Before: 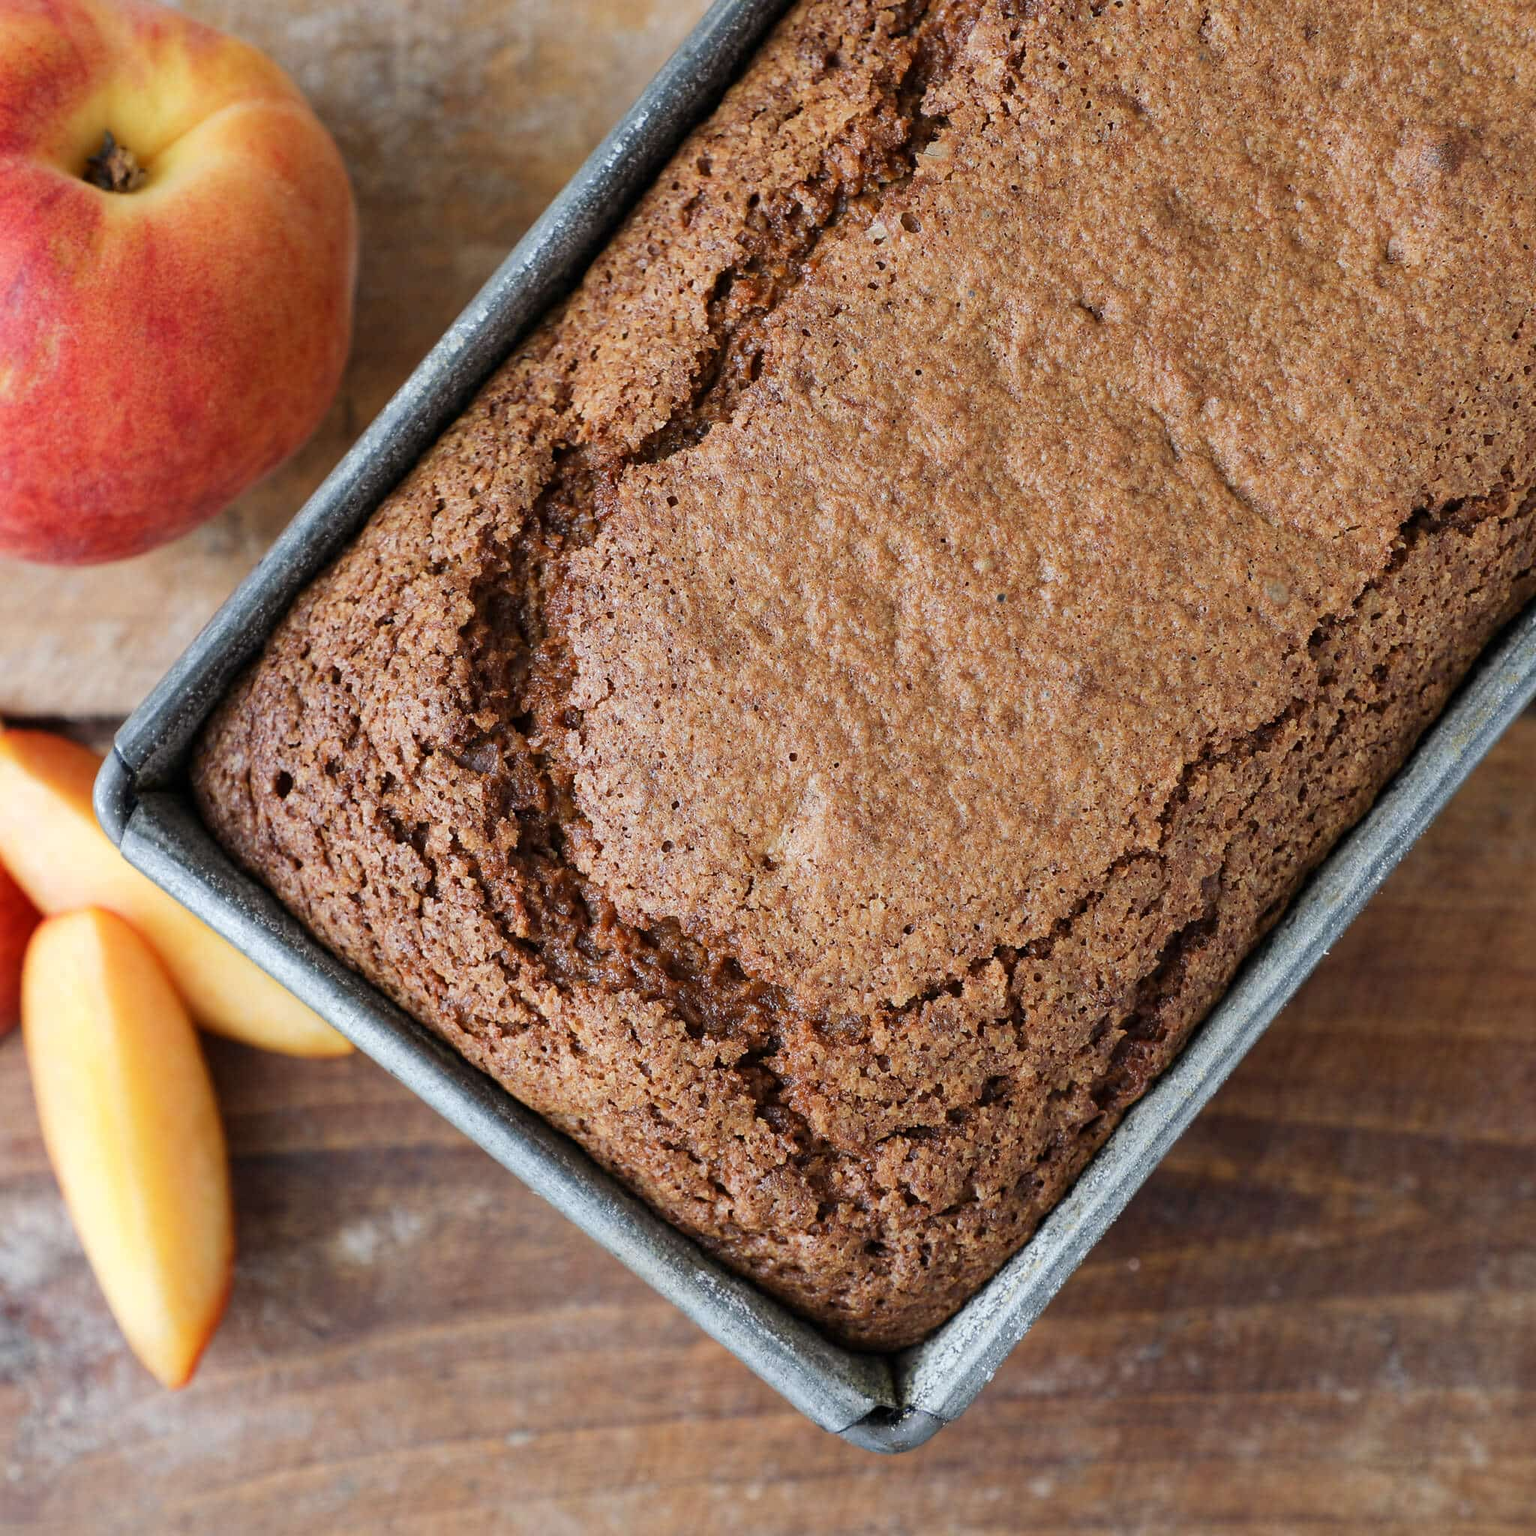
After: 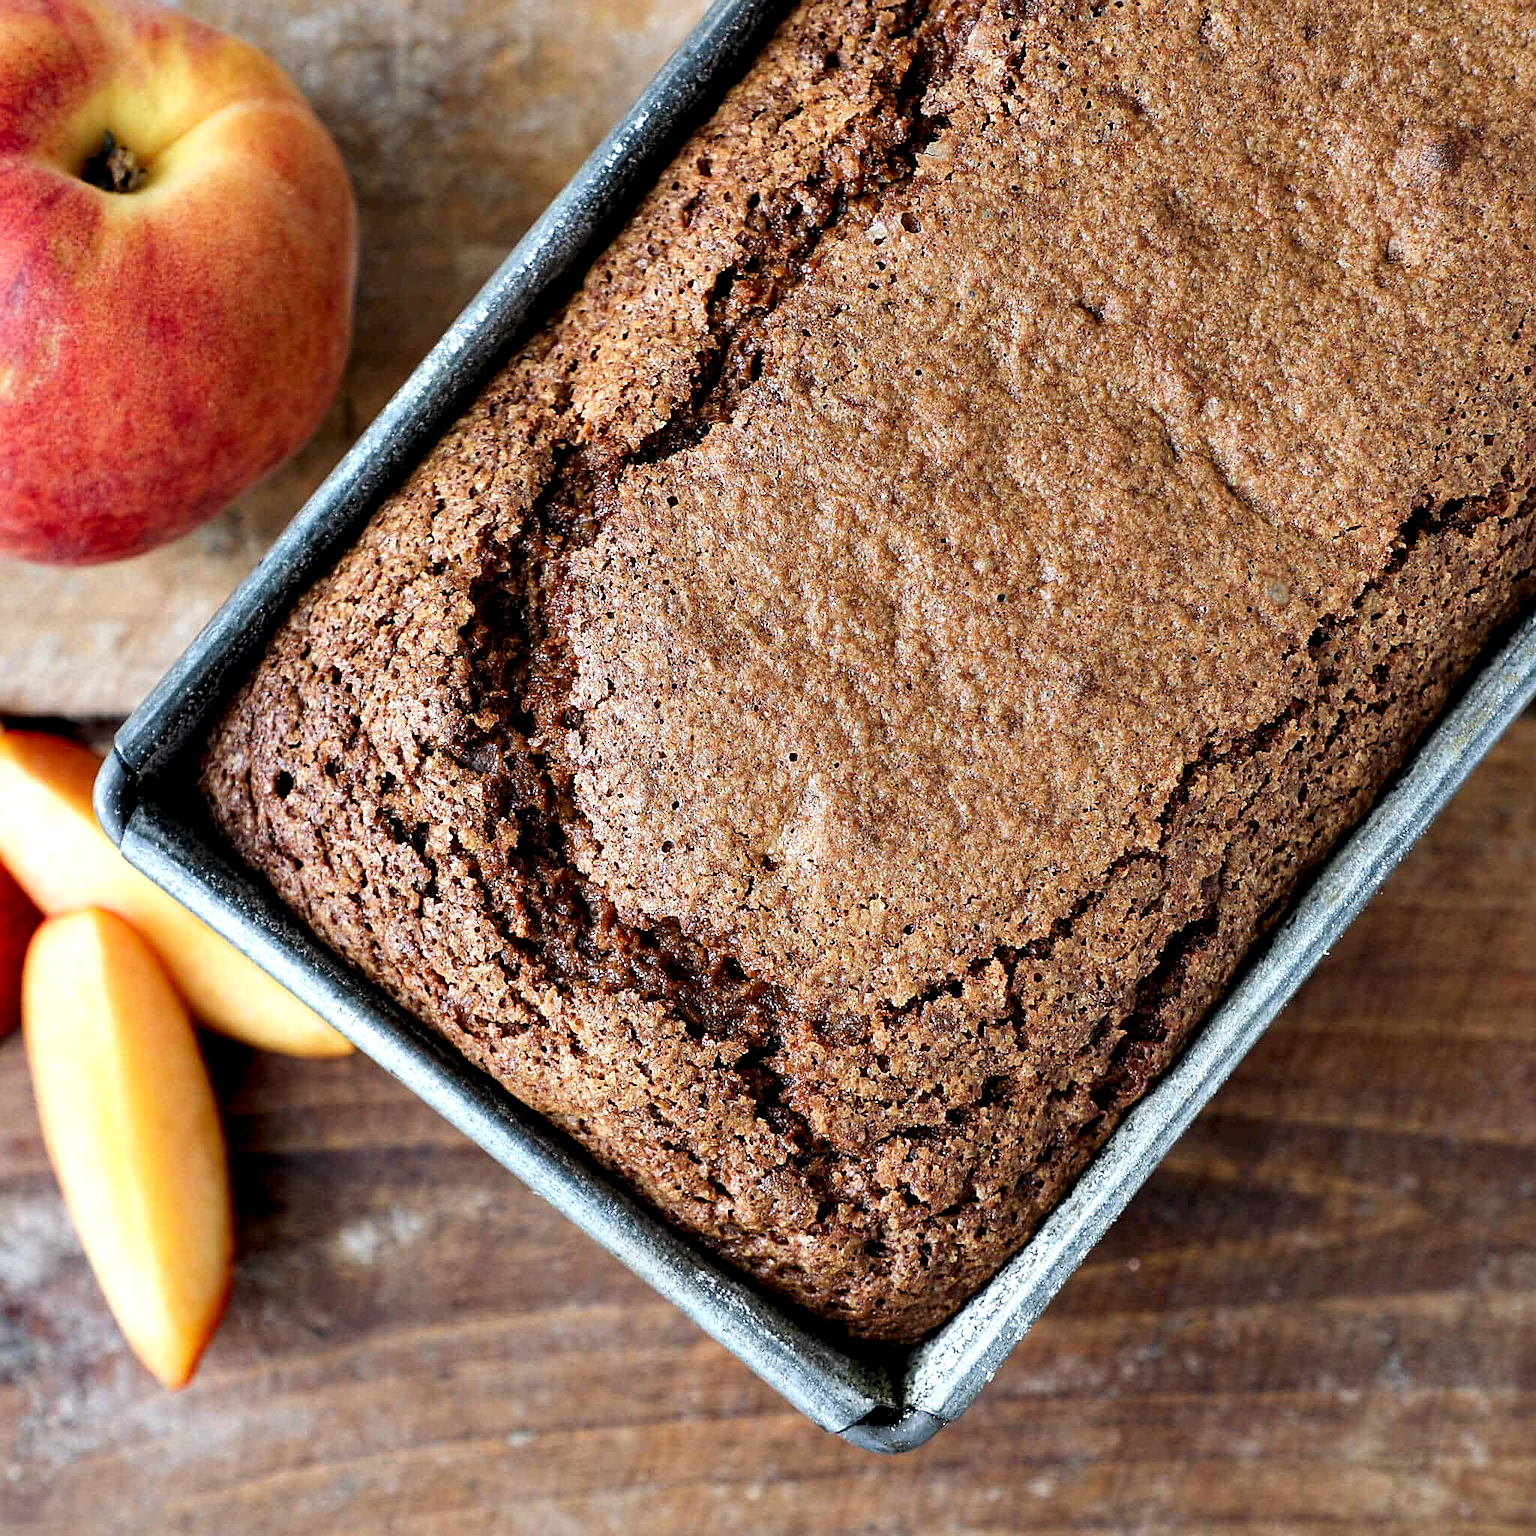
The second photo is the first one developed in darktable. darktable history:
contrast equalizer: octaves 7, y [[0.6 ×6], [0.55 ×6], [0 ×6], [0 ×6], [0 ×6]]
sharpen: on, module defaults
